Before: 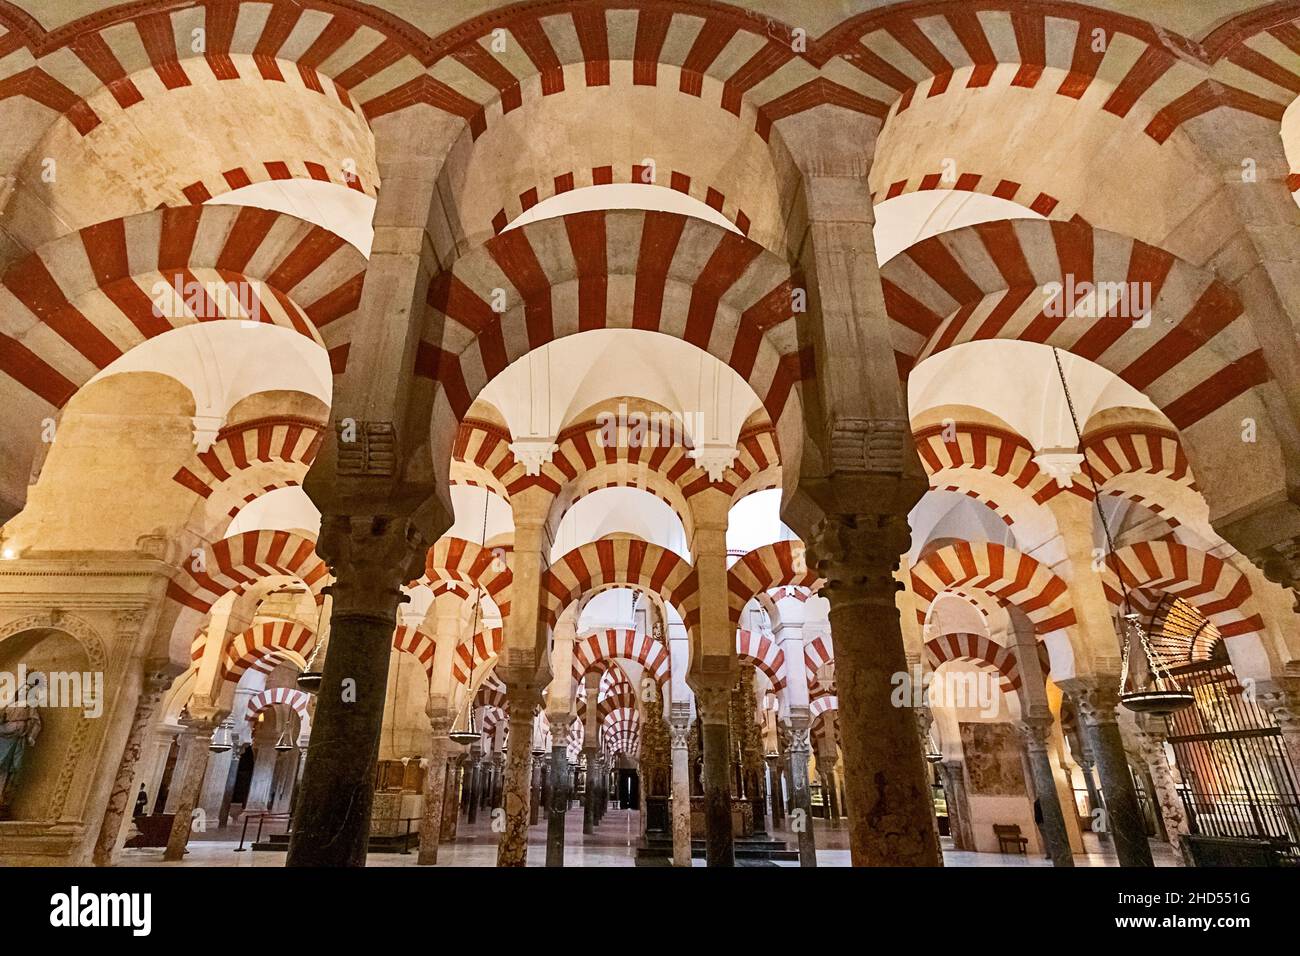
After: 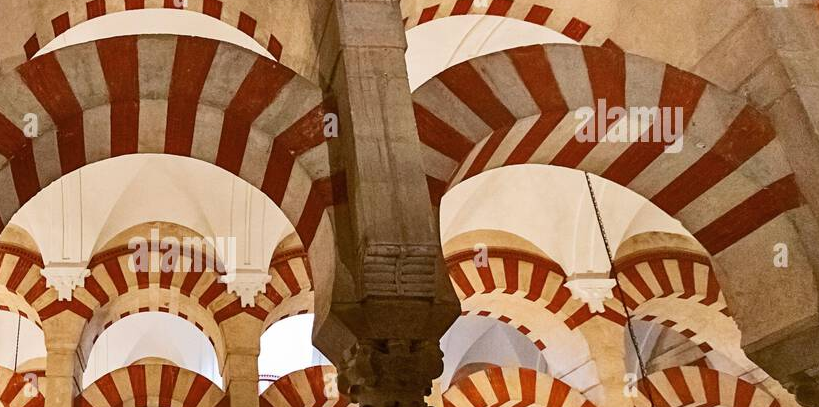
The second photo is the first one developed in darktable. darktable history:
crop: left 36.033%, top 18.31%, right 0.619%, bottom 38.449%
